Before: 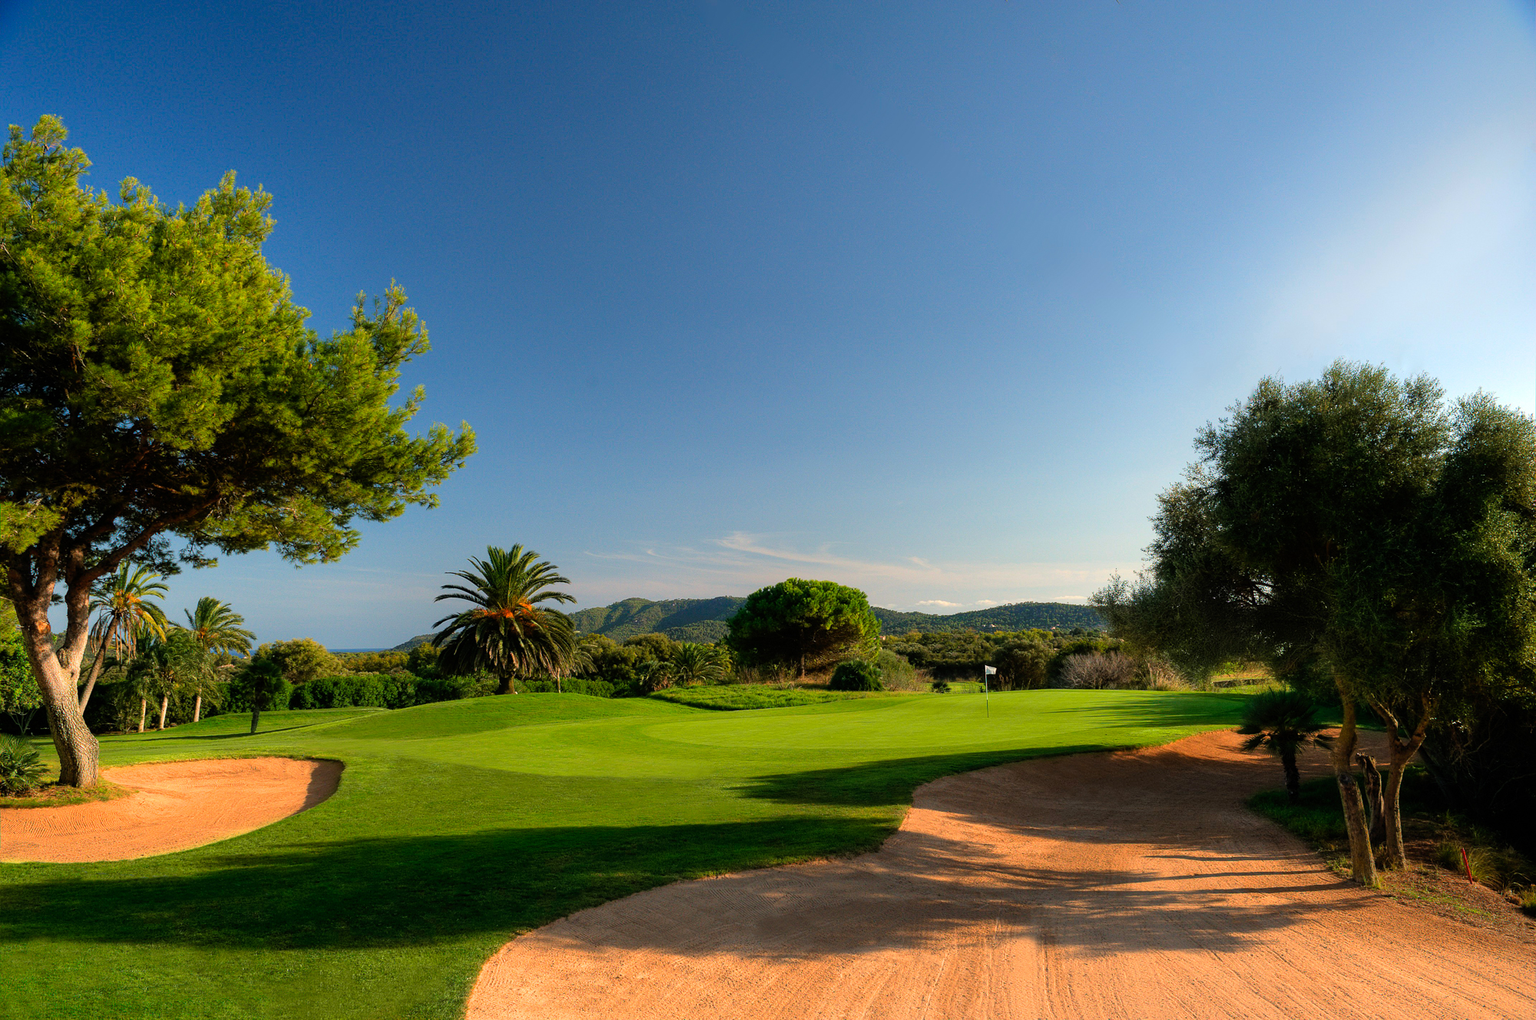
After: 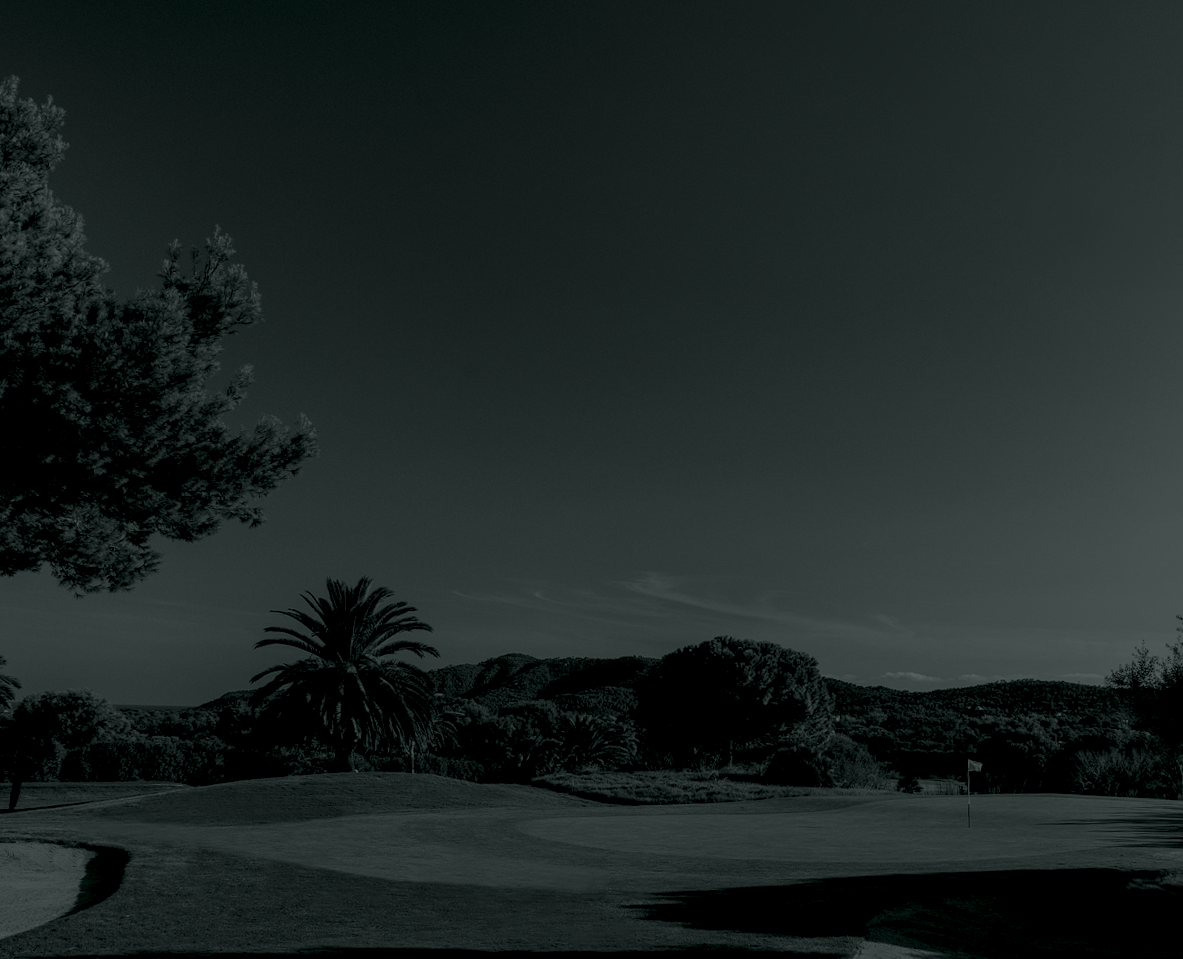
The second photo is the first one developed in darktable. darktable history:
rotate and perspective: rotation 2.27°, automatic cropping off
local contrast: detail 150%
tone equalizer: on, module defaults
exposure: black level correction 0.012, compensate highlight preservation false
colorize: hue 90°, saturation 19%, lightness 1.59%, version 1
color balance rgb: saturation formula JzAzBz (2021)
crop: left 16.202%, top 11.208%, right 26.045%, bottom 20.557%
contrast brightness saturation: contrast 0.08, saturation 0.2
